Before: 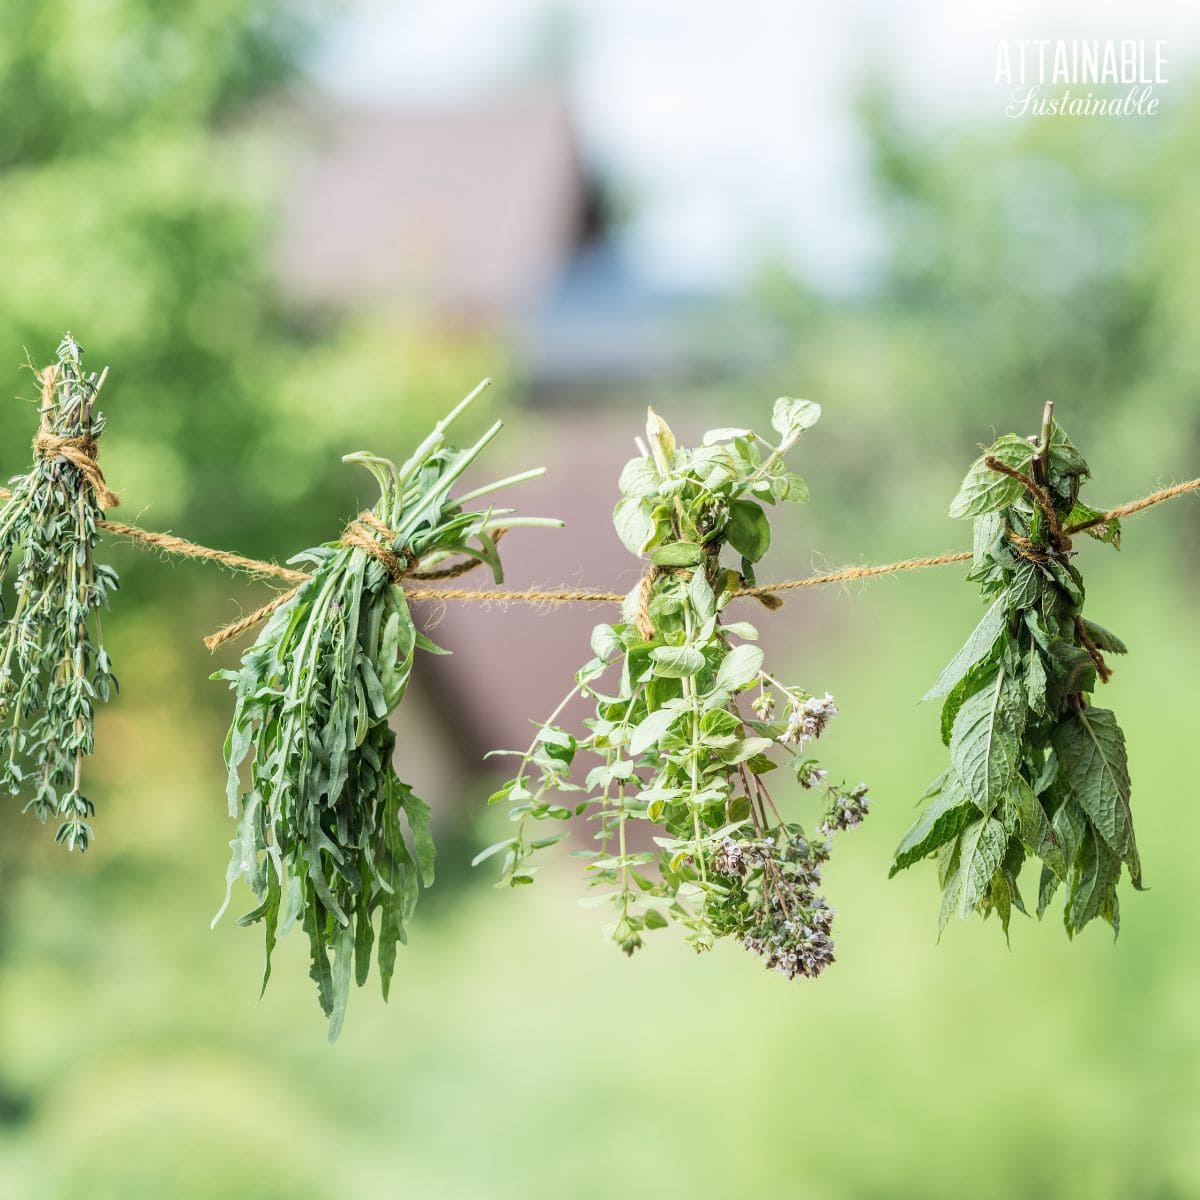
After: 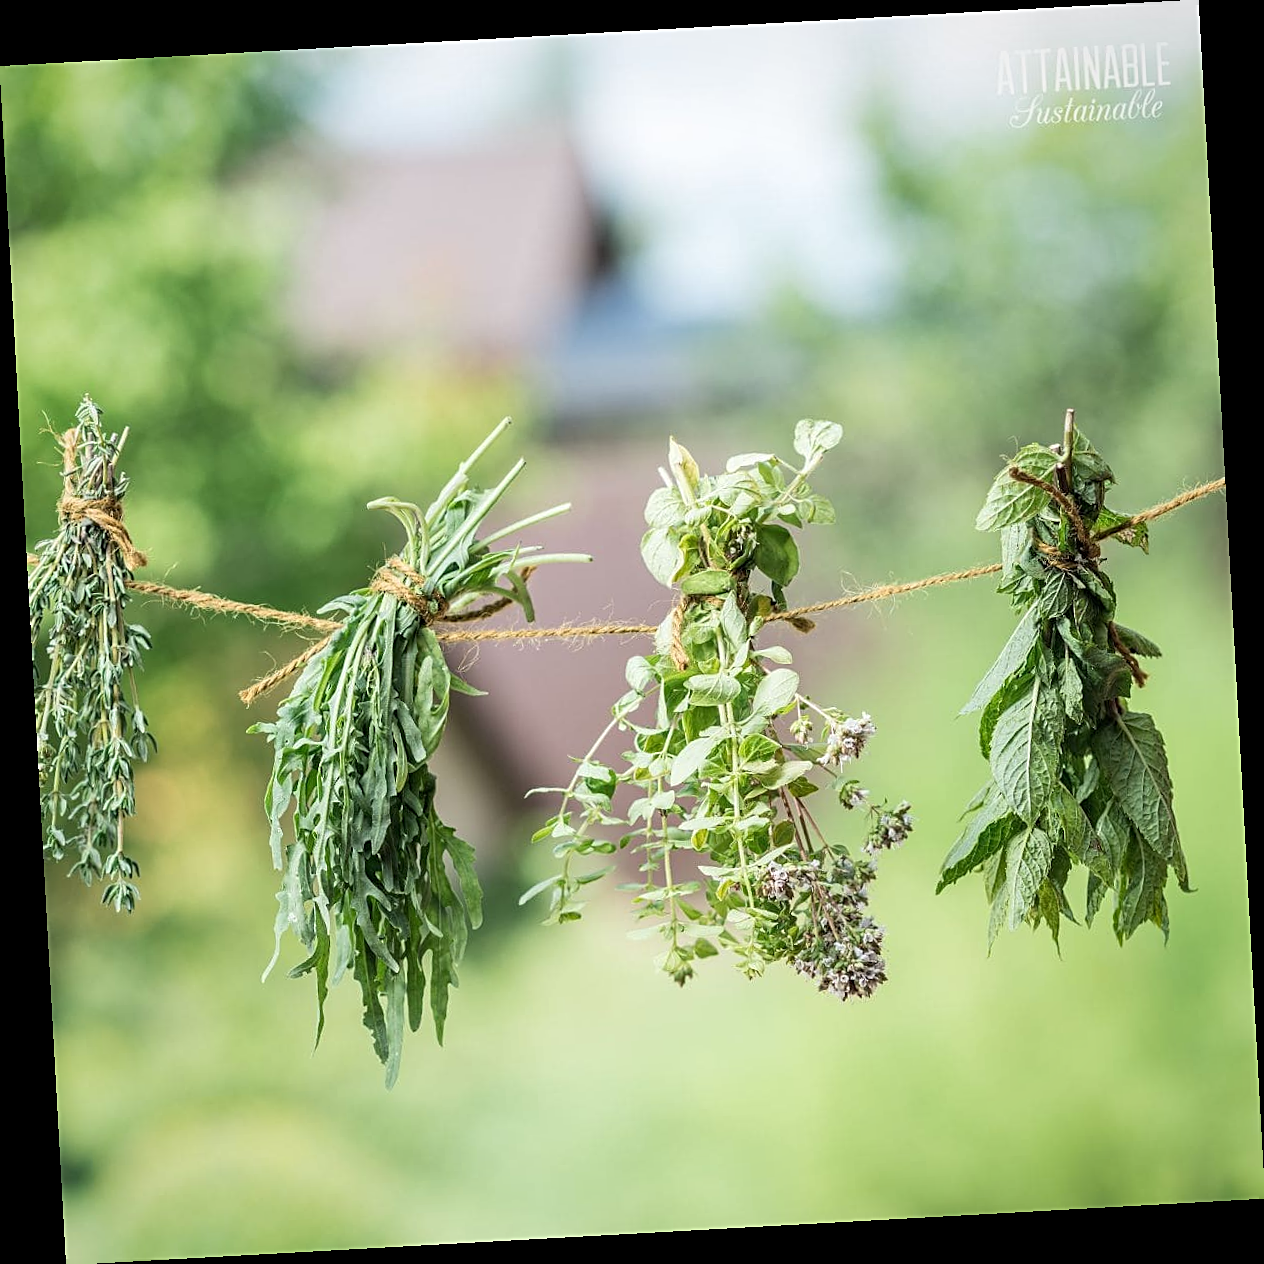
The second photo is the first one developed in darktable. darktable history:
rotate and perspective: rotation -3.18°, automatic cropping off
white balance: emerald 1
sharpen: on, module defaults
vignetting: brightness -0.233, saturation 0.141
